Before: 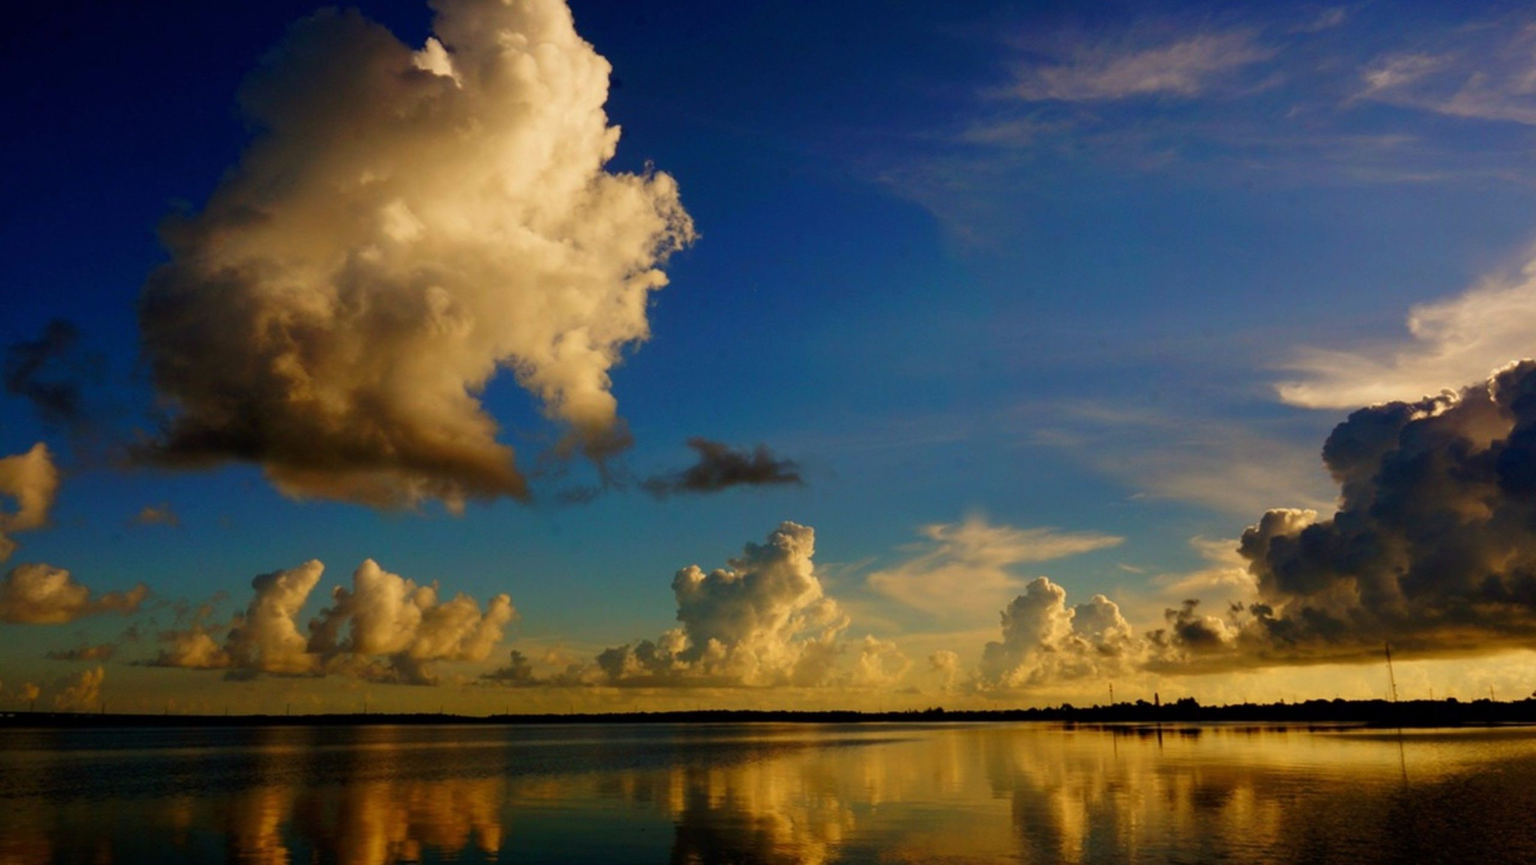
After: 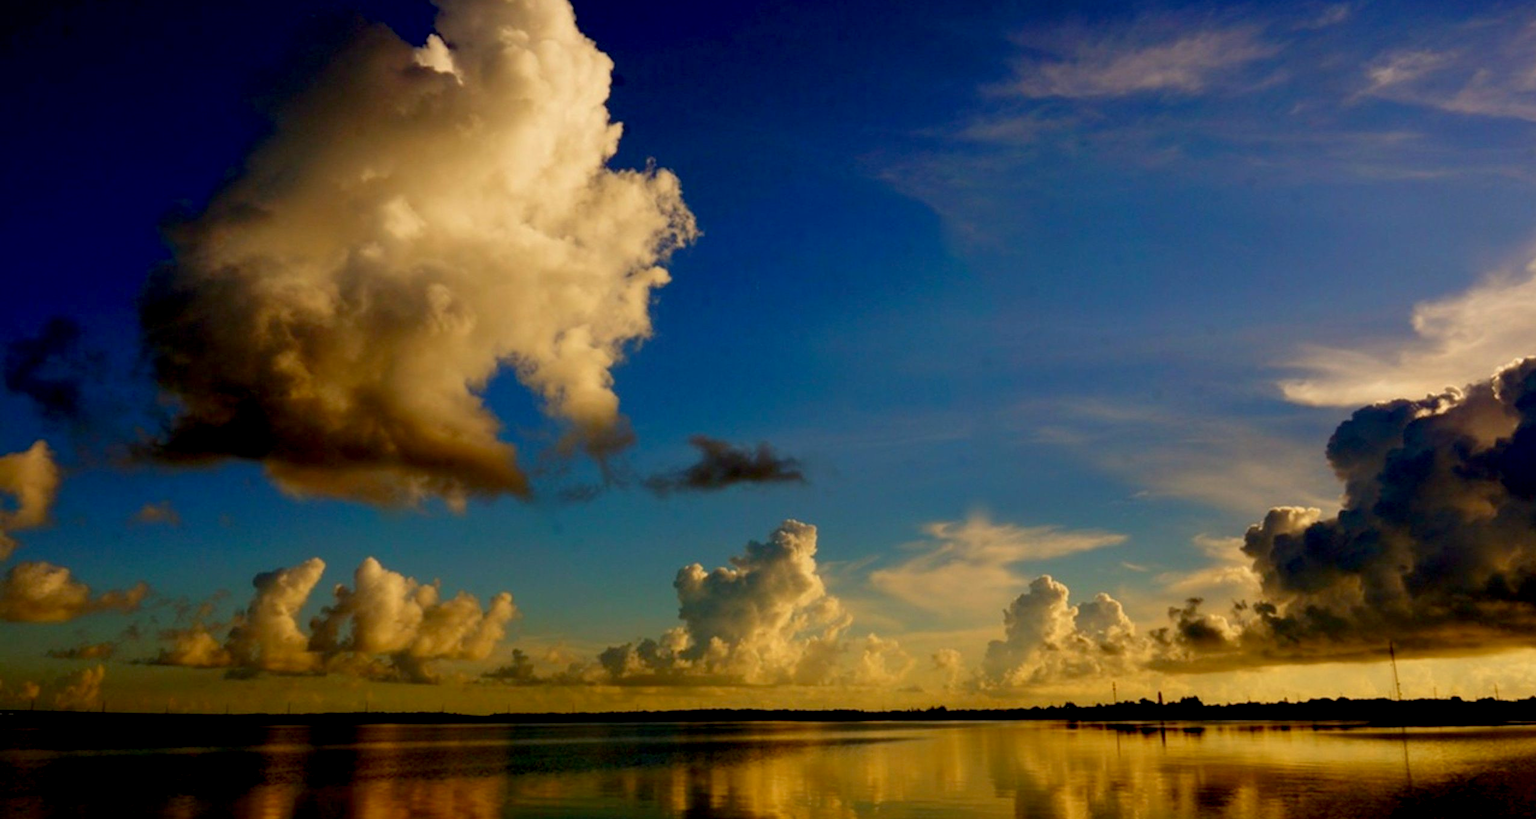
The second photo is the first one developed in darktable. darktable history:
exposure: black level correction 0.01, exposure 0.014 EV, compensate highlight preservation false
crop: top 0.448%, right 0.264%, bottom 5.045%
